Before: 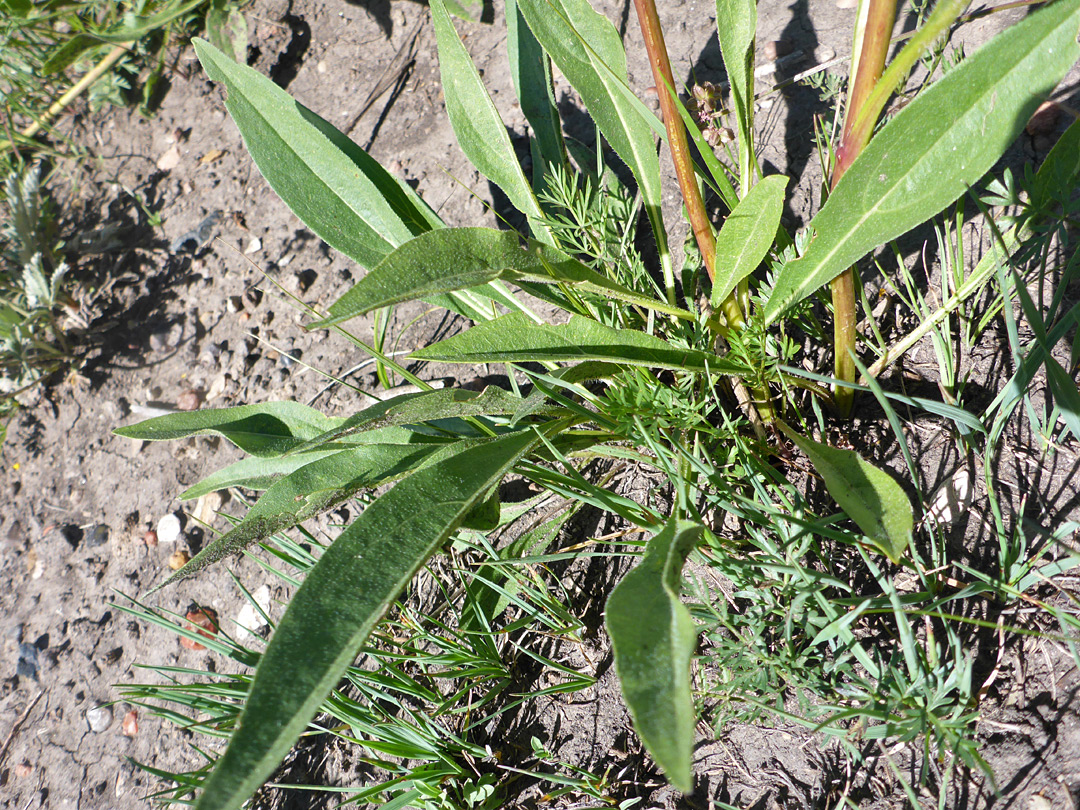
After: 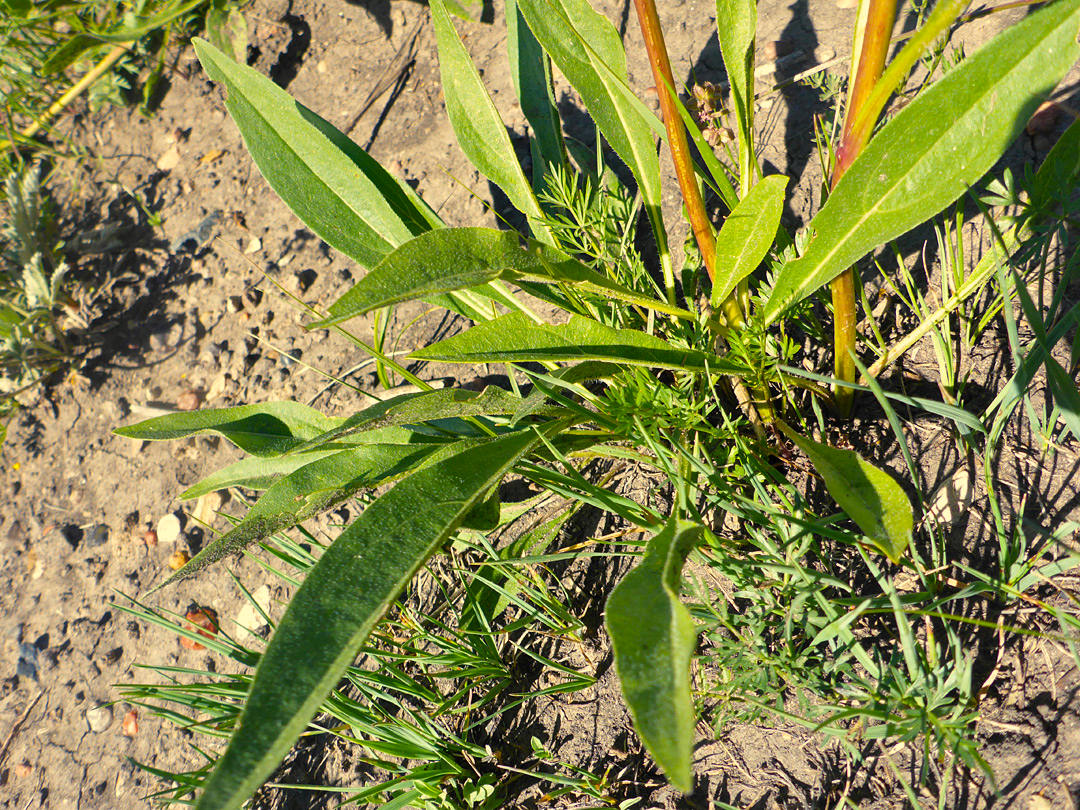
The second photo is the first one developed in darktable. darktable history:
color balance rgb: highlights gain › chroma 8.068%, highlights gain › hue 81.79°, perceptual saturation grading › global saturation 29.37%
